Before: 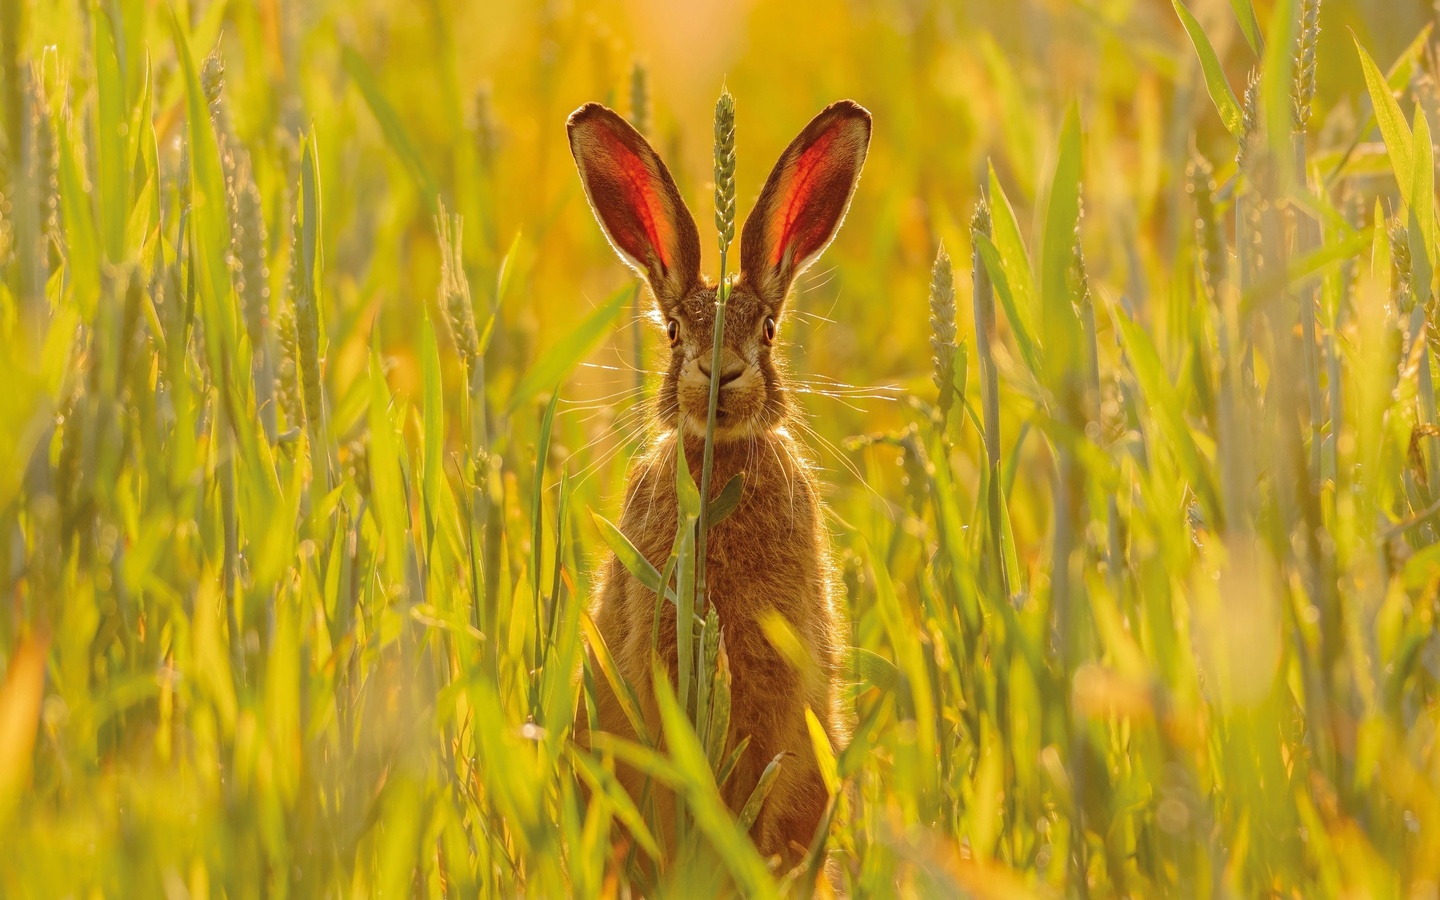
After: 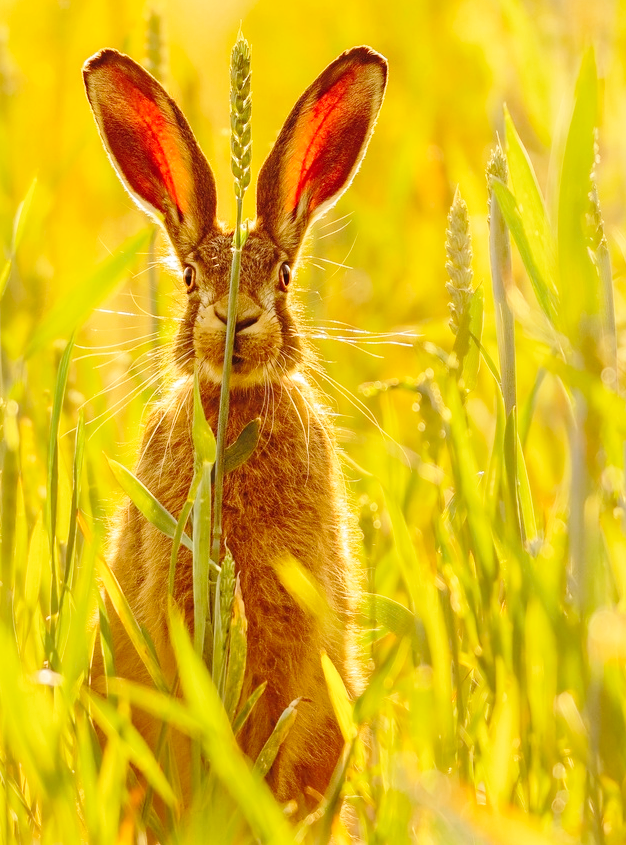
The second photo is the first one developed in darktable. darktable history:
crop: left 33.661%, top 6.001%, right 22.837%
base curve: curves: ch0 [(0, 0) (0.028, 0.03) (0.121, 0.232) (0.46, 0.748) (0.859, 0.968) (1, 1)], preserve colors none
